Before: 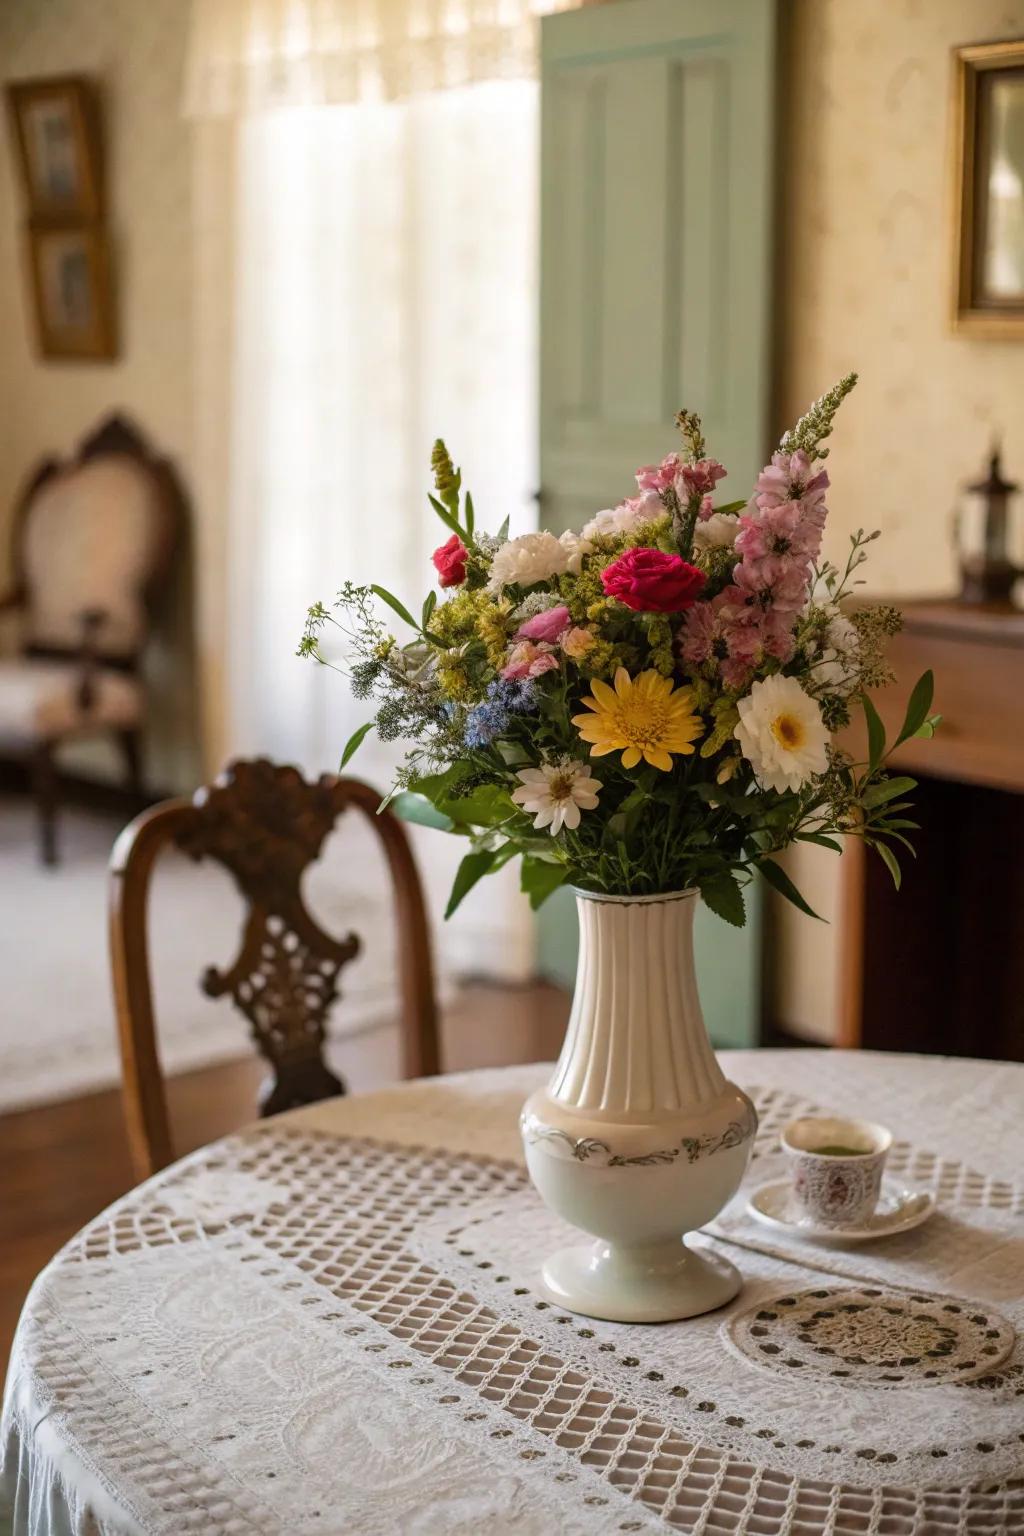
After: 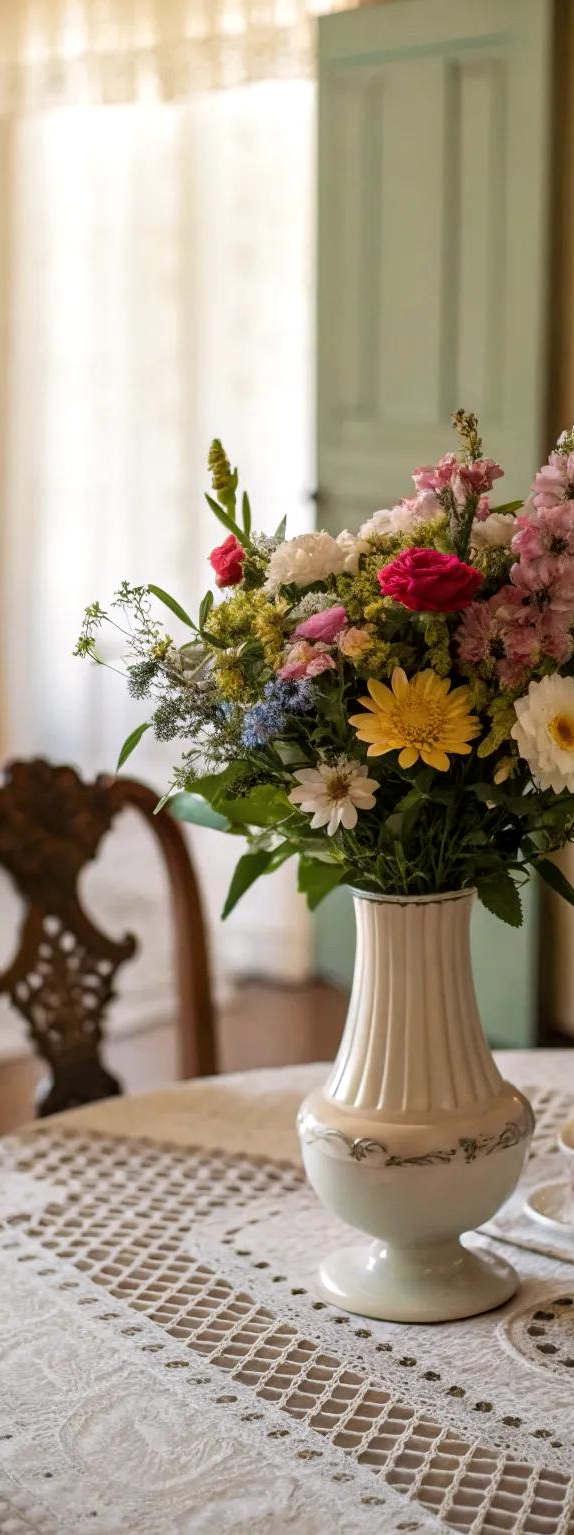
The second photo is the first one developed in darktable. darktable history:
local contrast: highlights 105%, shadows 101%, detail 119%, midtone range 0.2
crop: left 21.84%, right 22.059%, bottom 0.01%
